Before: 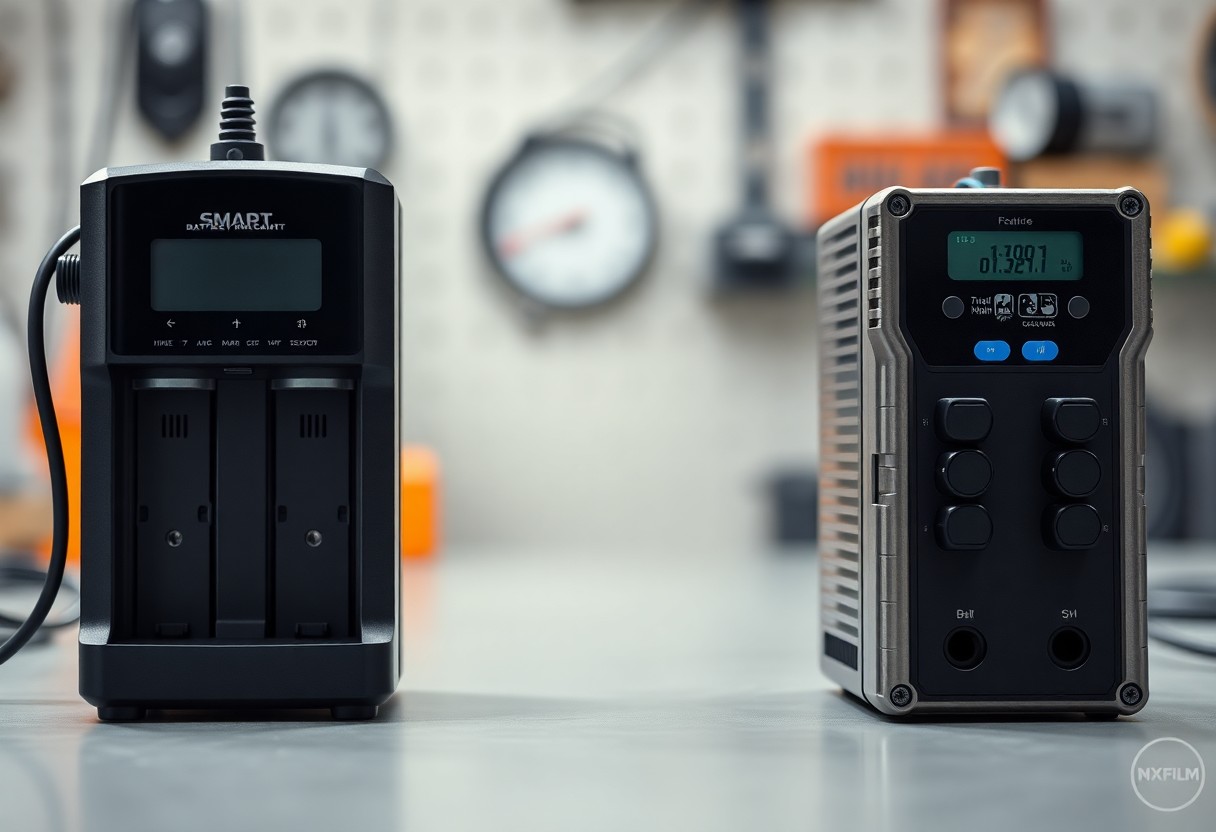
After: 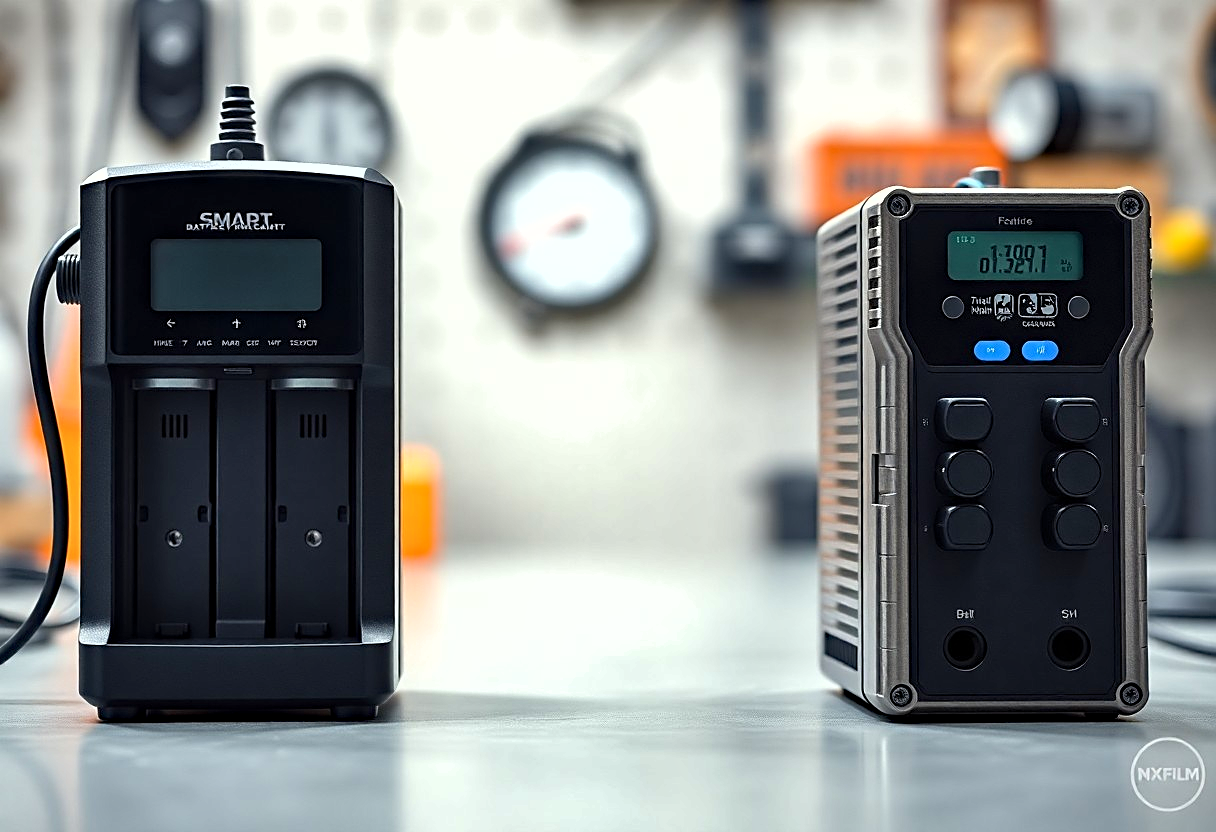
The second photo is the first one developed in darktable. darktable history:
shadows and highlights: low approximation 0.01, soften with gaussian
haze removal: compatibility mode true, adaptive false
exposure: exposure 0.515 EV, compensate highlight preservation false
tone equalizer: on, module defaults
color balance rgb: on, module defaults
sharpen: on, module defaults
